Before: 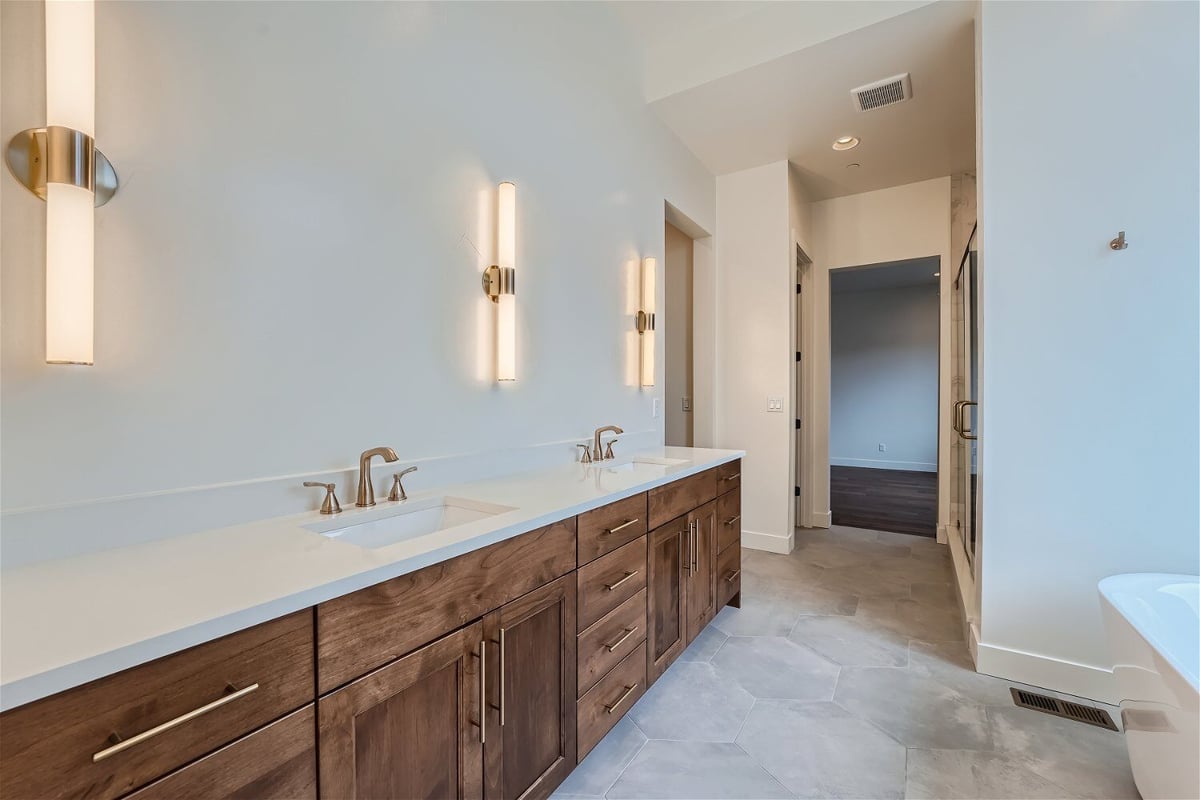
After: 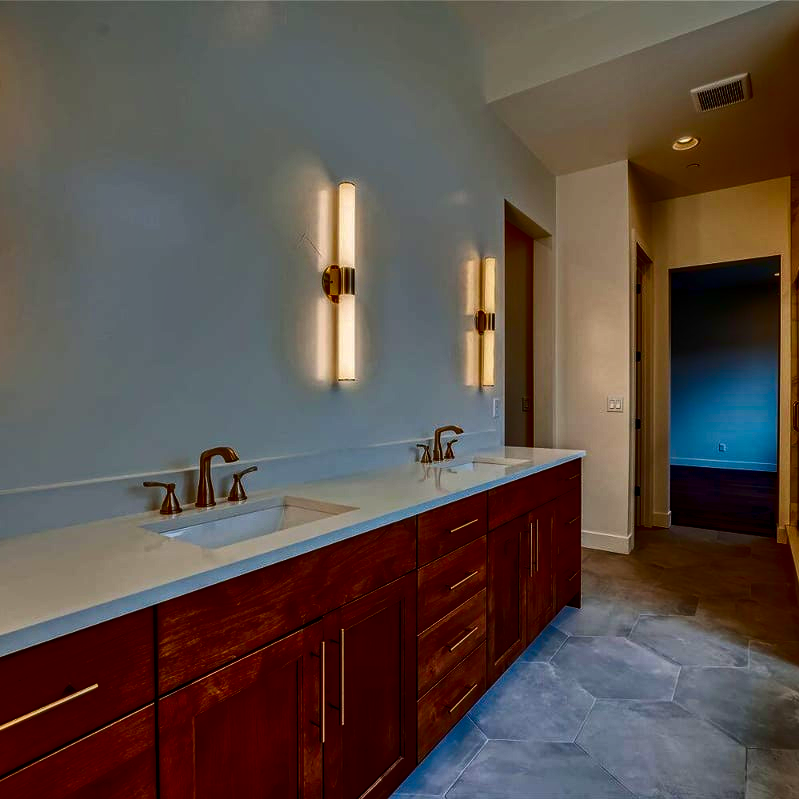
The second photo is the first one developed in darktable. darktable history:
contrast brightness saturation: brightness -1, saturation 1
local contrast: on, module defaults
crop and rotate: left 13.409%, right 19.924%
shadows and highlights: highlights color adjustment 0%, low approximation 0.01, soften with gaussian
